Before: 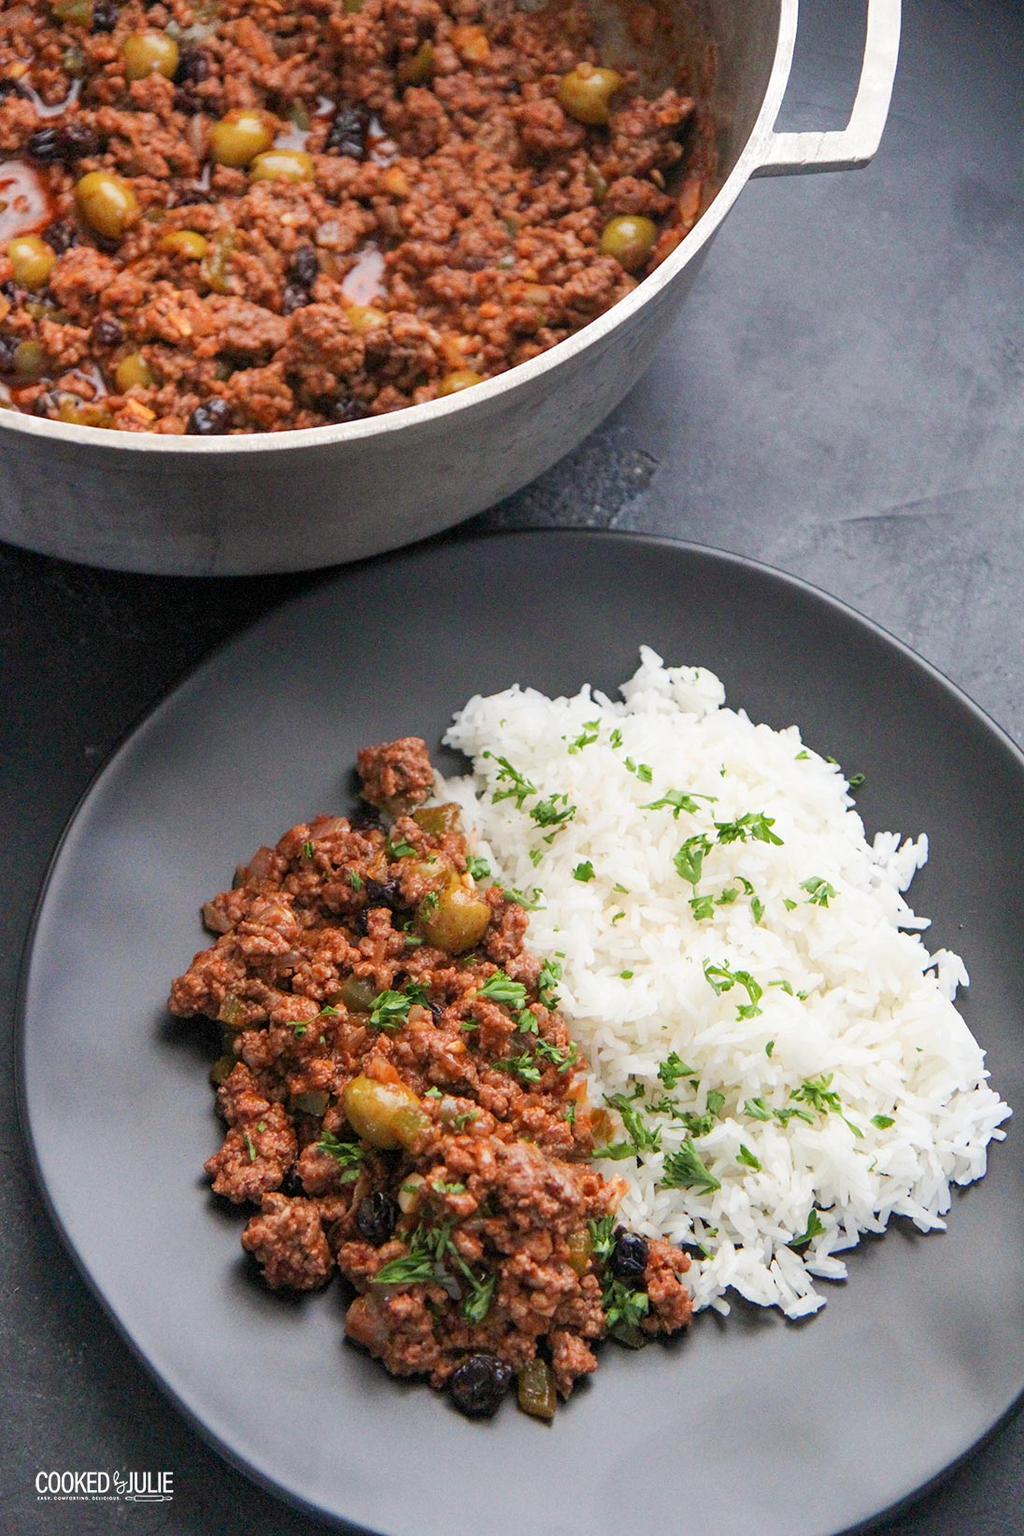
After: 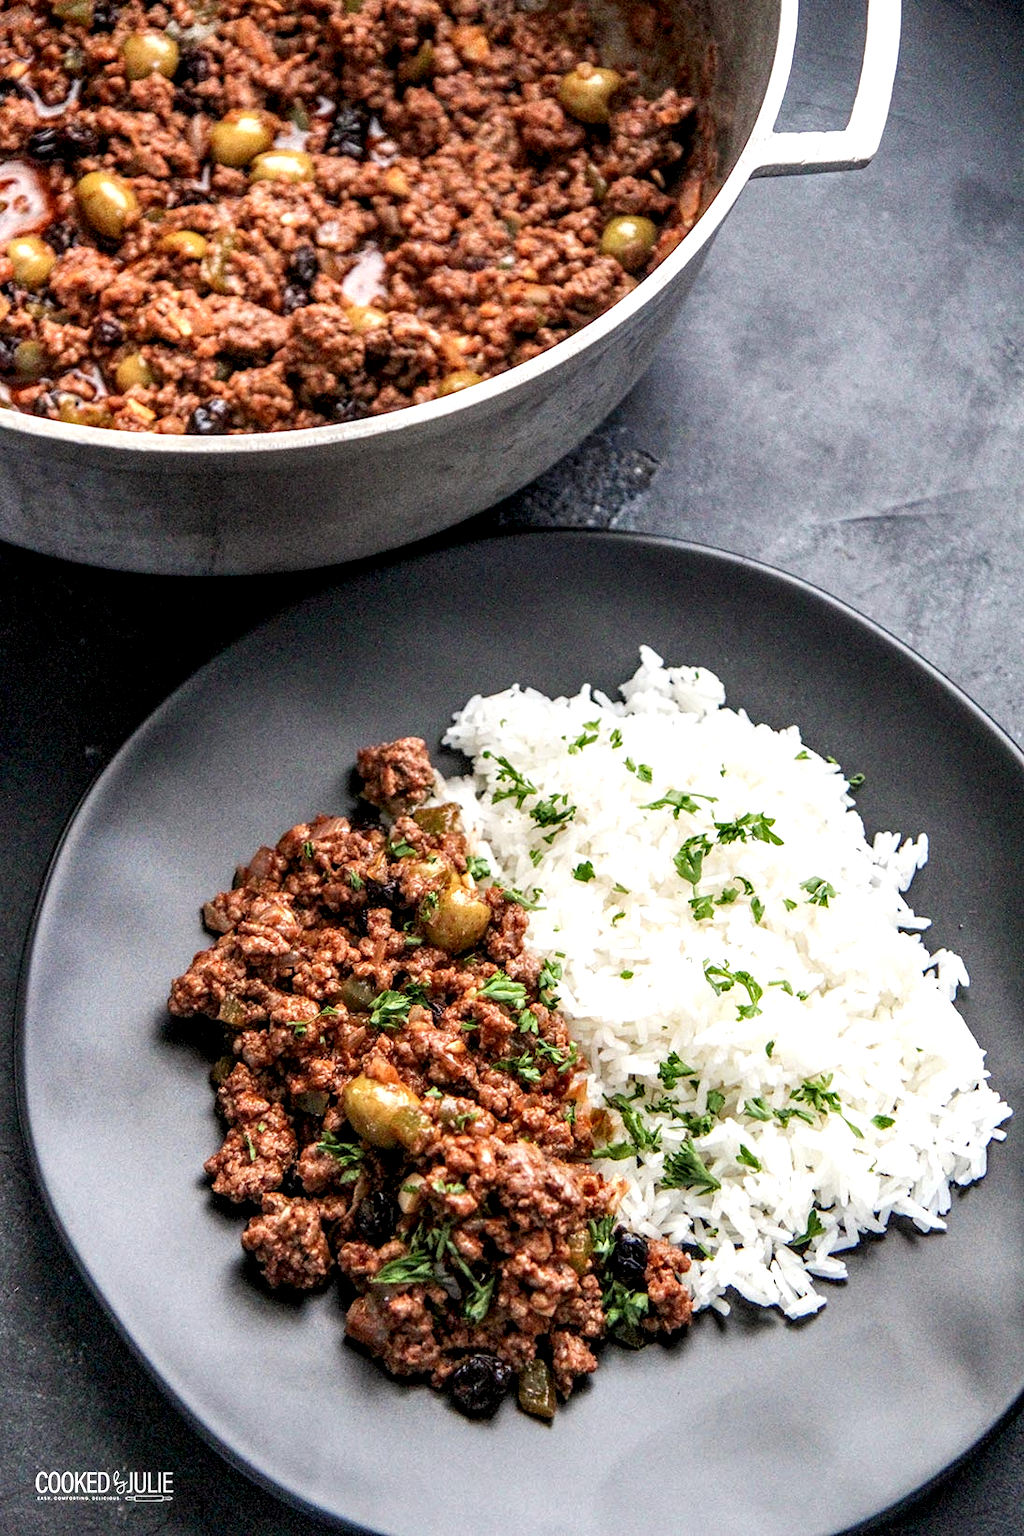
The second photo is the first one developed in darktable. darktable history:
local contrast: highlights 22%, detail 198%
